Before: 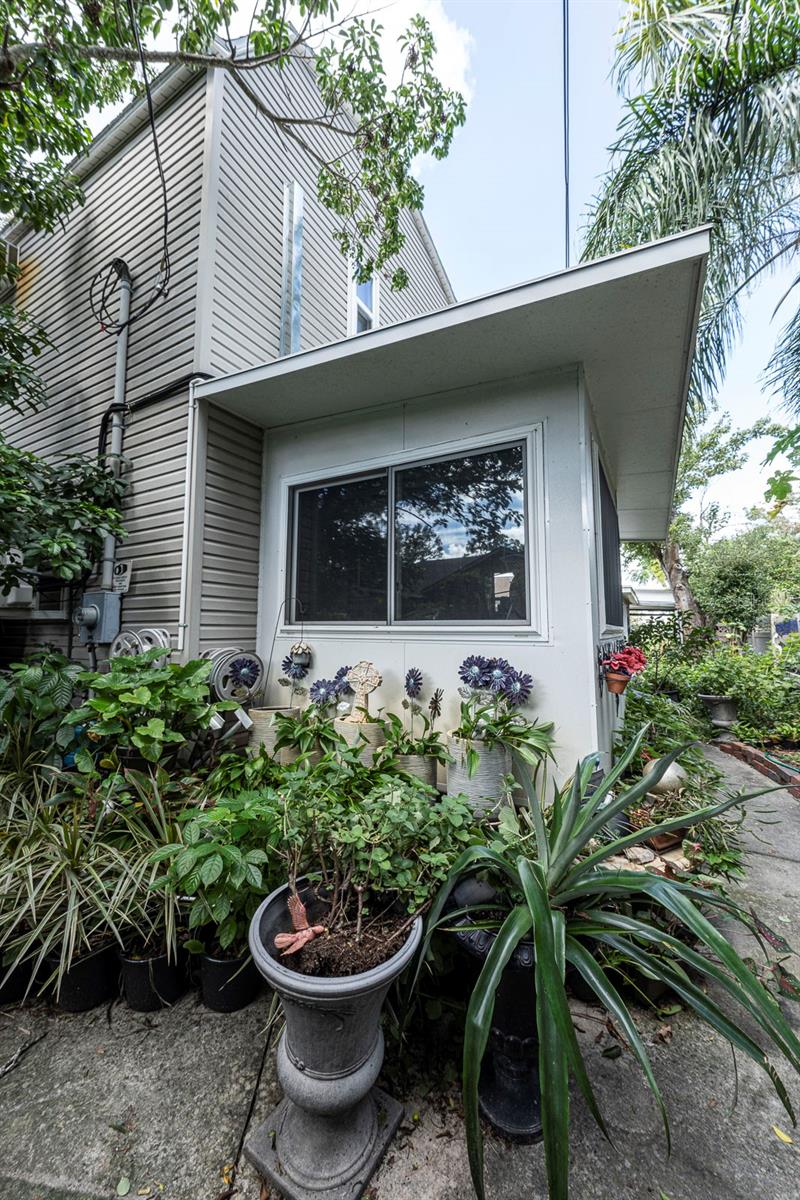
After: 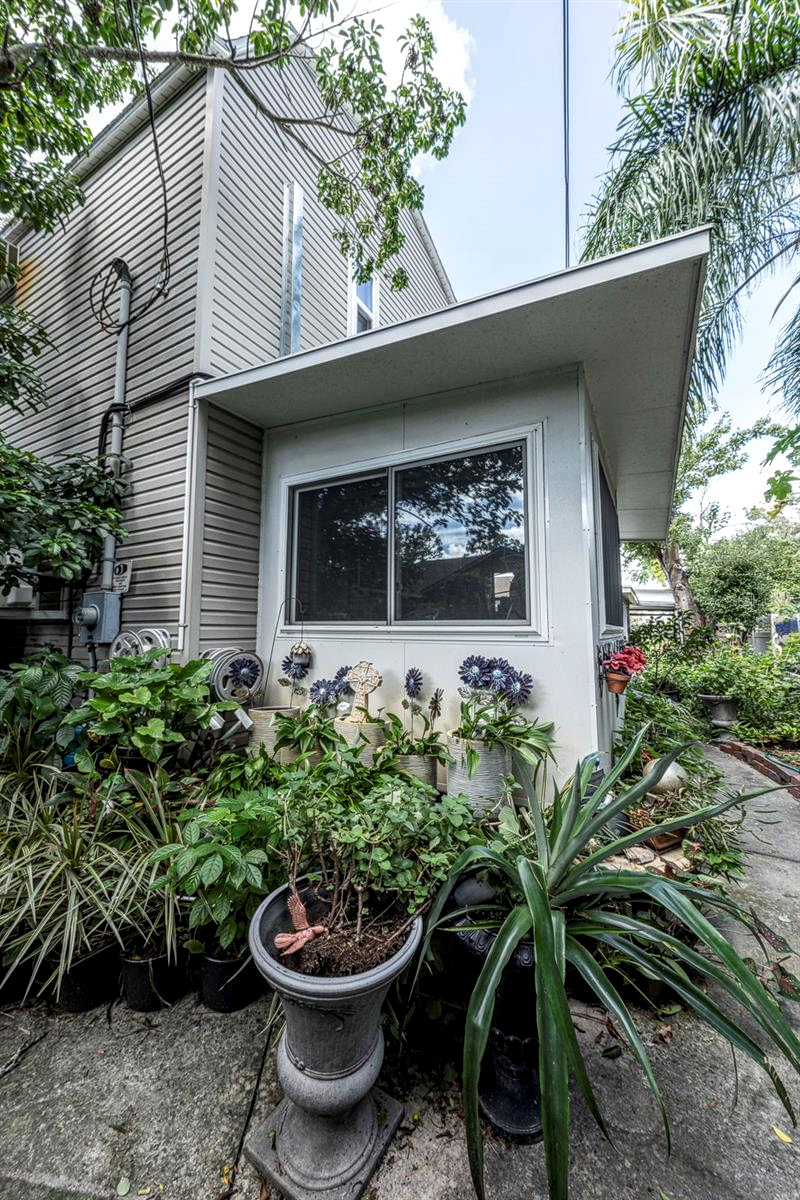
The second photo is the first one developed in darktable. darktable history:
local contrast: on, module defaults
color zones: mix -122.63%
